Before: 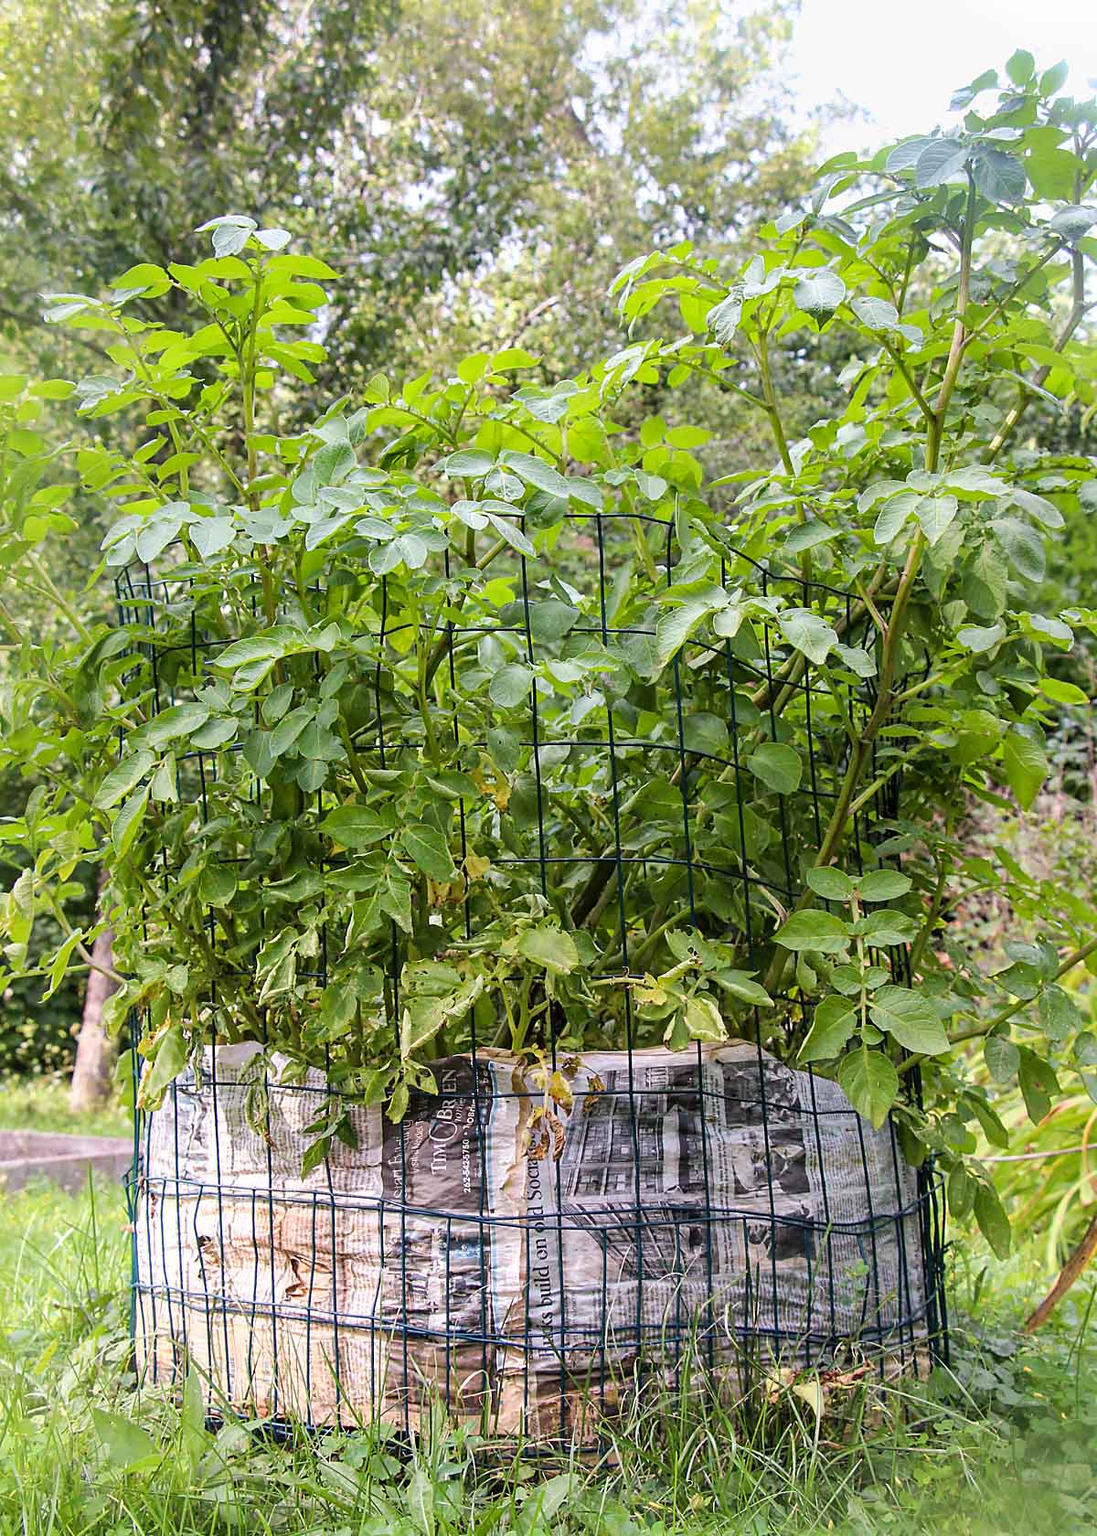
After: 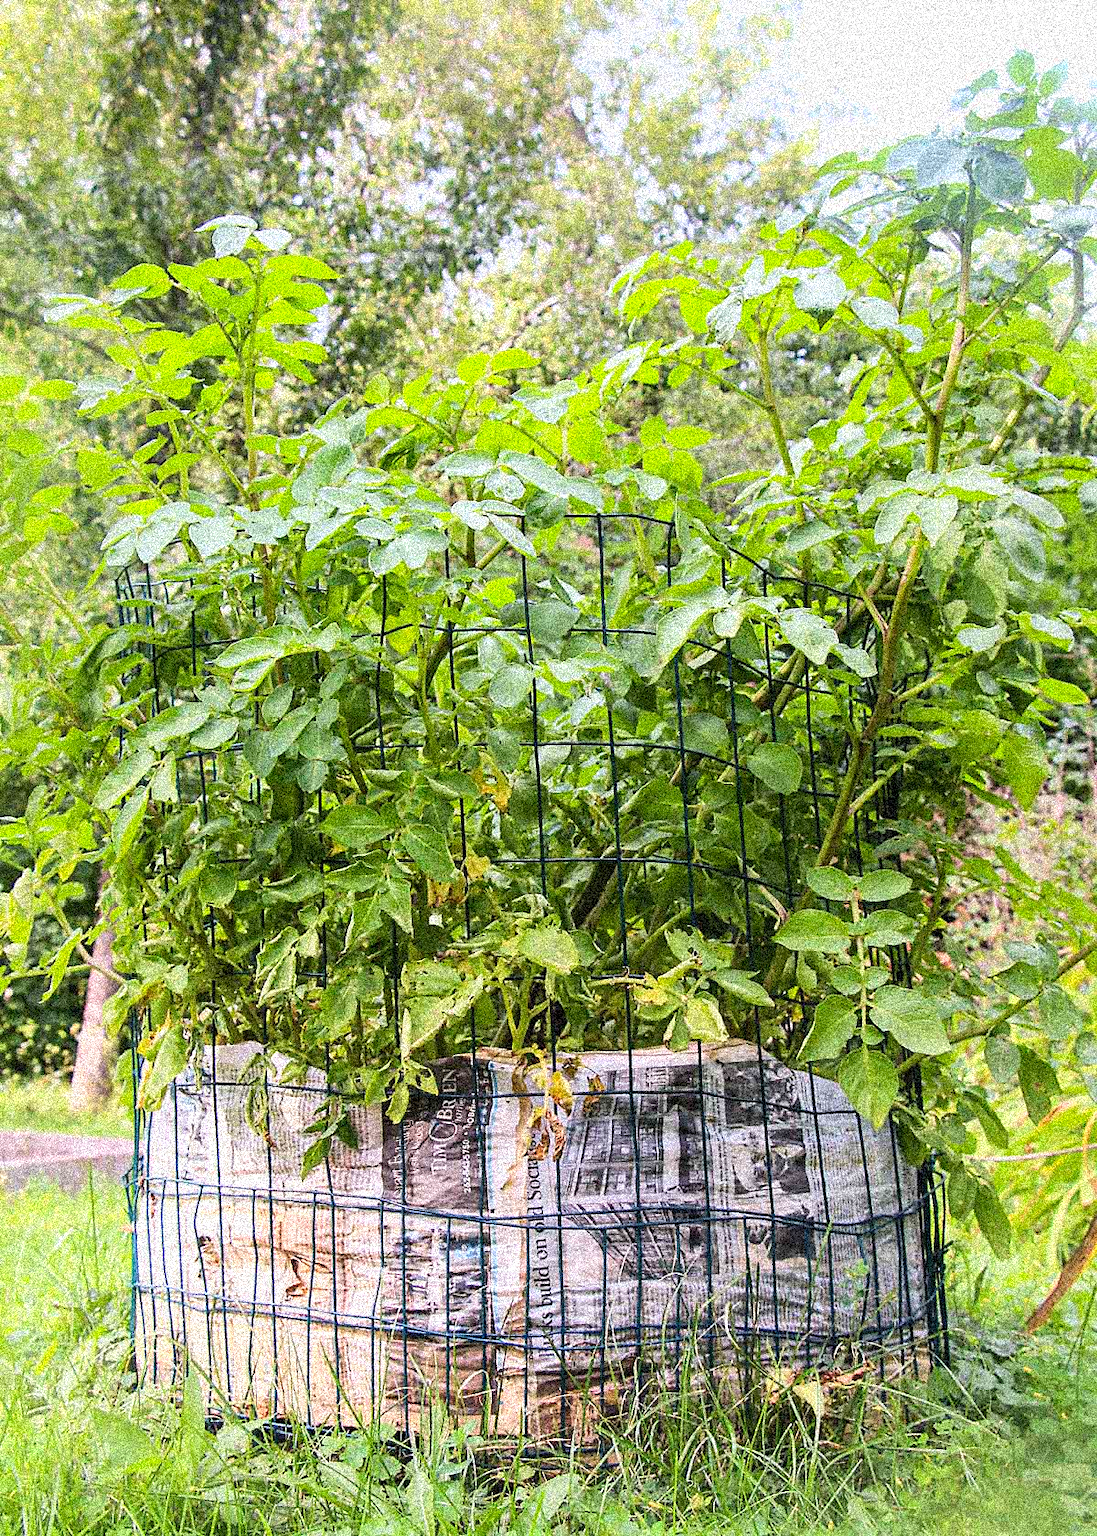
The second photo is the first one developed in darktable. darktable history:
grain: coarseness 3.75 ISO, strength 100%, mid-tones bias 0%
contrast brightness saturation: contrast 0.2, brightness 0.16, saturation 0.22
